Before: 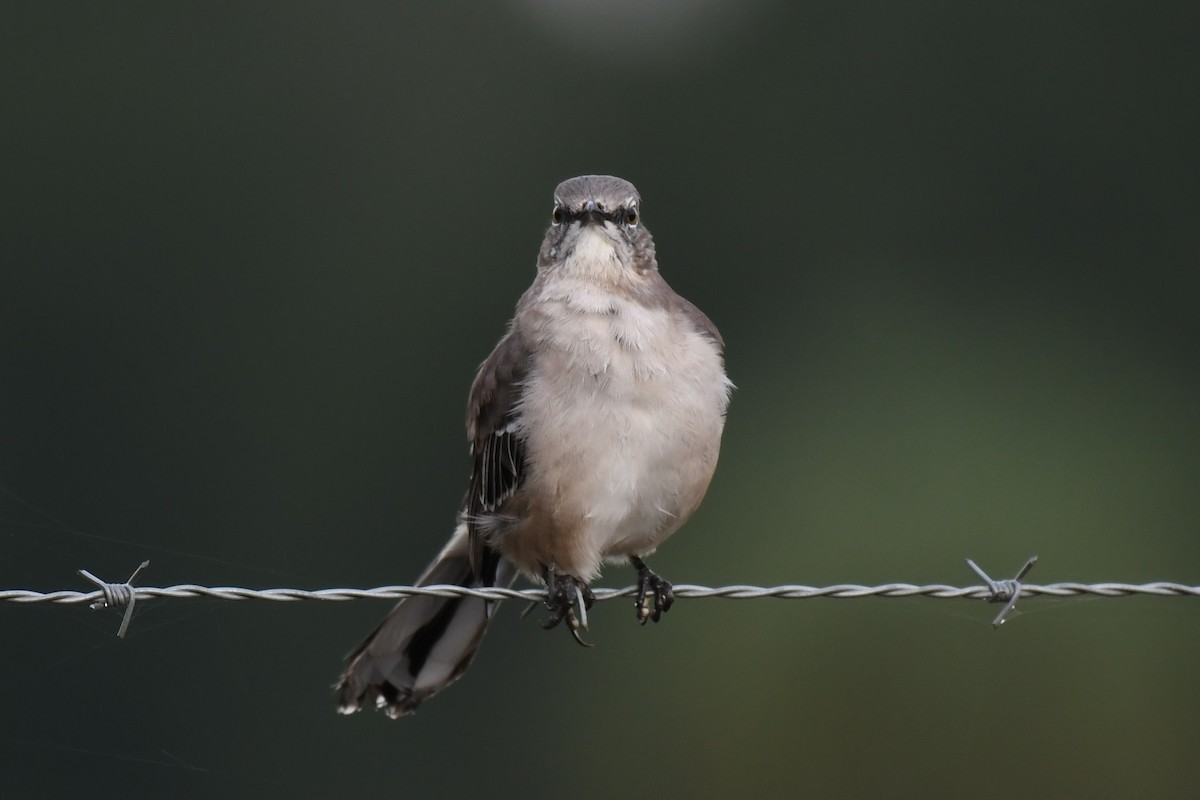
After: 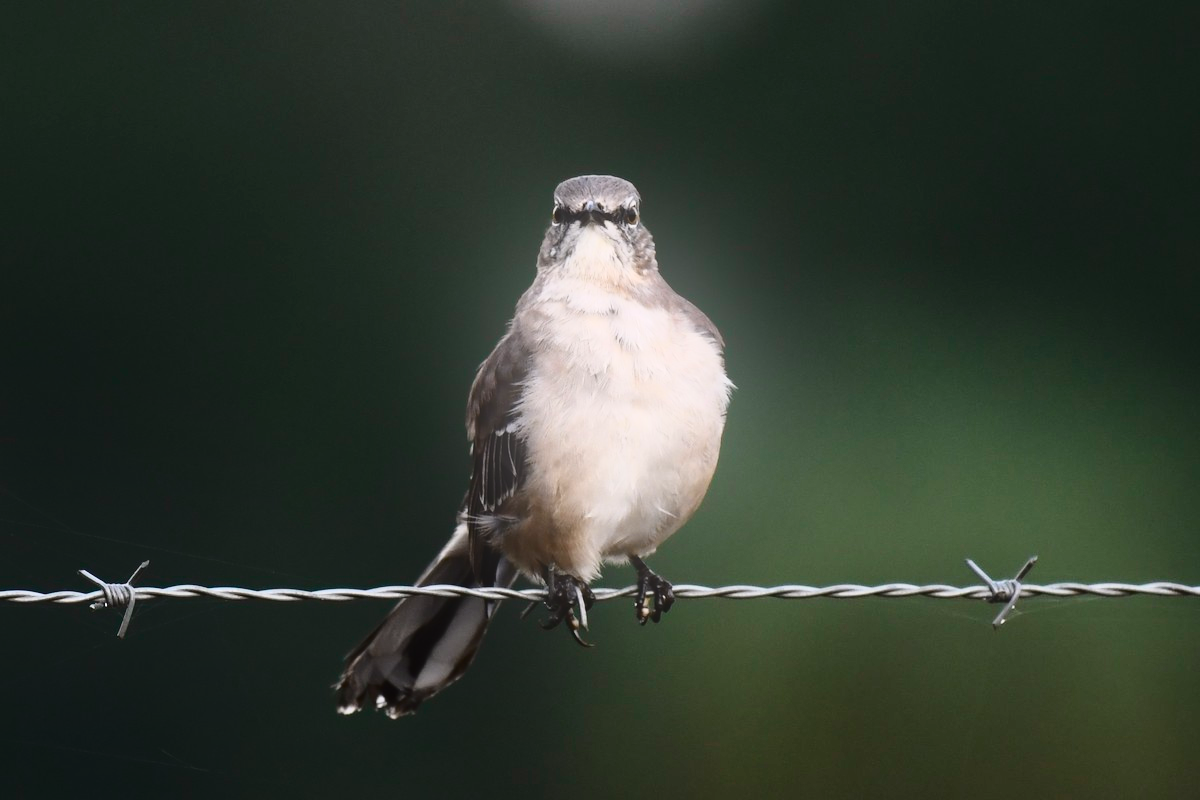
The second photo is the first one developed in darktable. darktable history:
tone curve: curves: ch0 [(0, 0) (0.187, 0.12) (0.392, 0.438) (0.704, 0.86) (0.858, 0.938) (1, 0.981)]; ch1 [(0, 0) (0.402, 0.36) (0.476, 0.456) (0.498, 0.501) (0.518, 0.521) (0.58, 0.598) (0.619, 0.663) (0.692, 0.744) (1, 1)]; ch2 [(0, 0) (0.427, 0.417) (0.483, 0.481) (0.503, 0.503) (0.526, 0.53) (0.563, 0.585) (0.626, 0.703) (0.699, 0.753) (0.997, 0.858)], color space Lab, independent channels
bloom: threshold 82.5%, strength 16.25%
